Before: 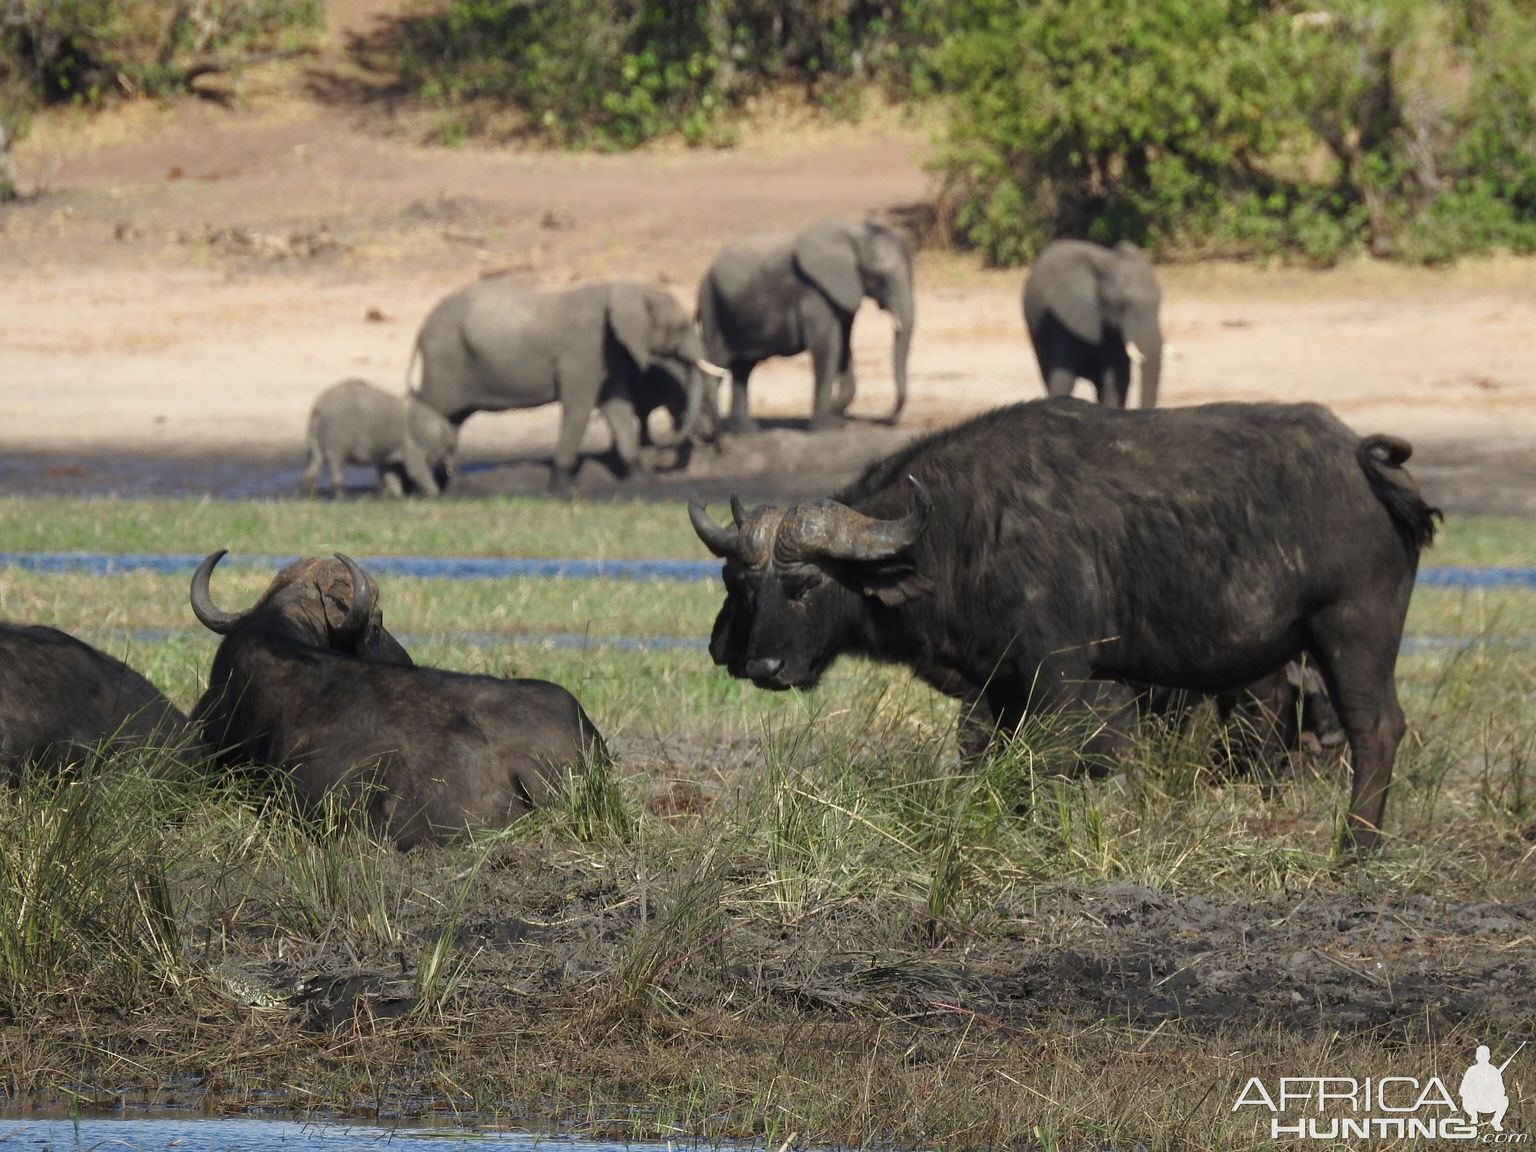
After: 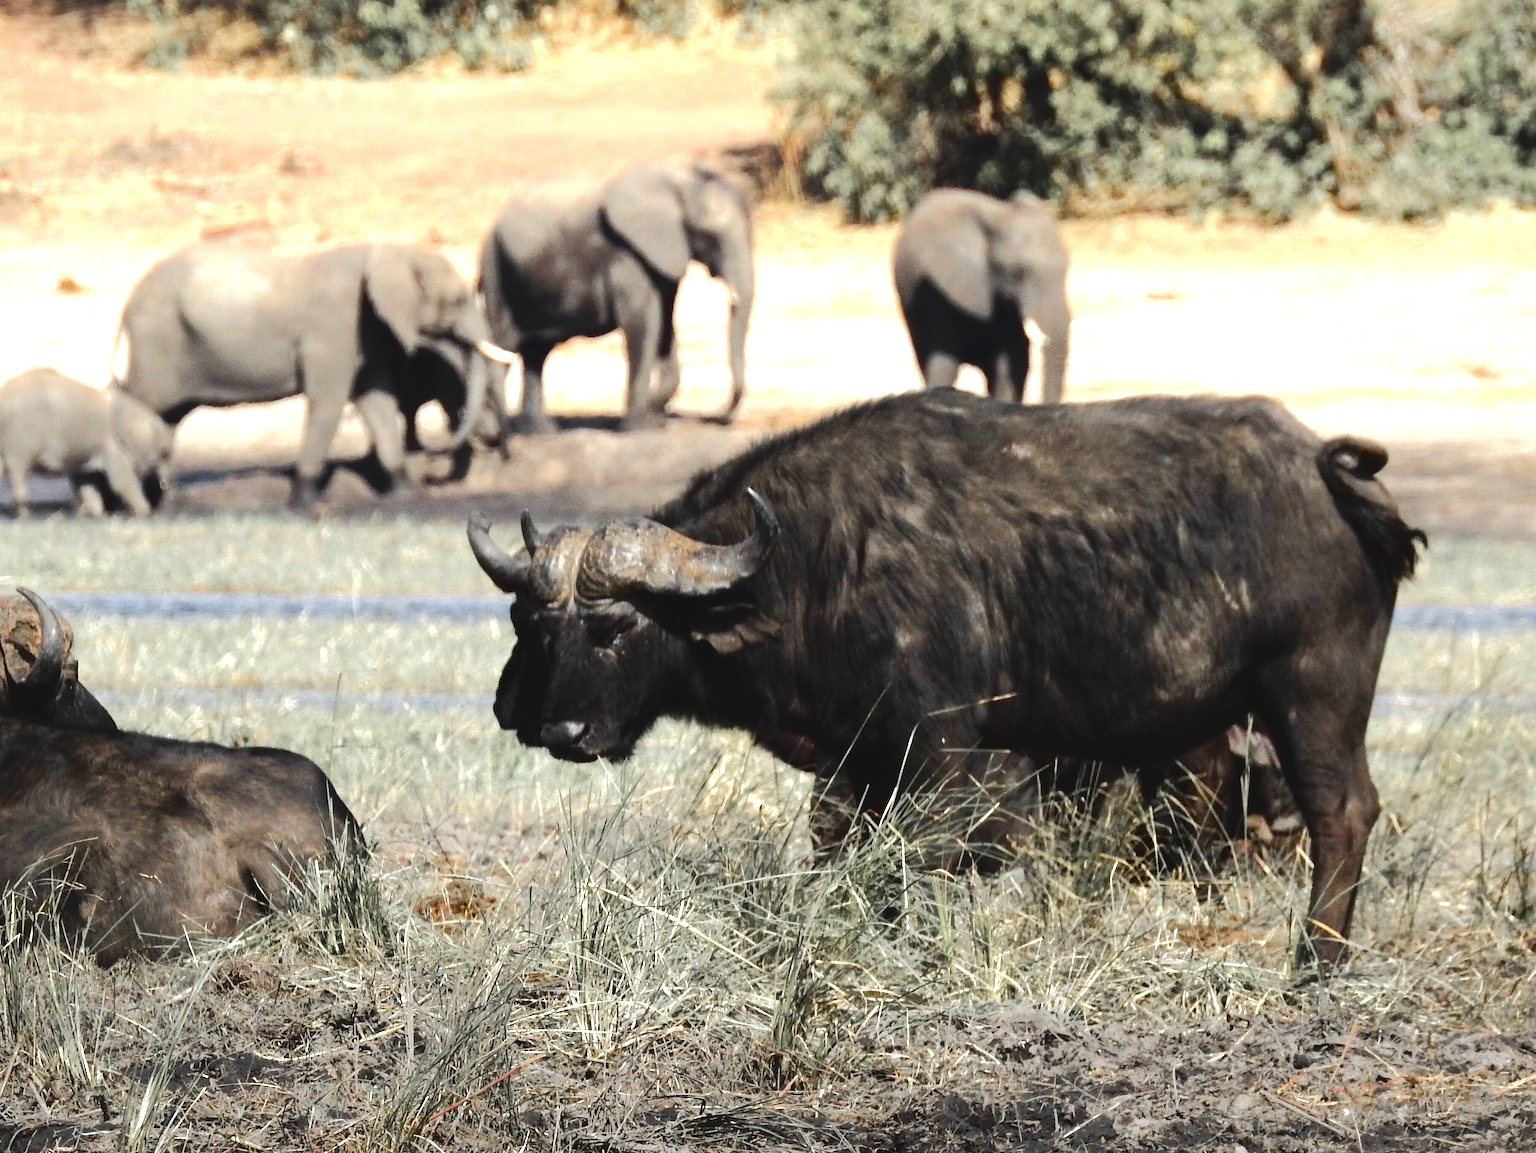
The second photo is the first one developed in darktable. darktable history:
color zones: curves: ch1 [(0, 0.638) (0.193, 0.442) (0.286, 0.15) (0.429, 0.14) (0.571, 0.142) (0.714, 0.154) (0.857, 0.175) (1, 0.638)]
crop and rotate: left 20.927%, top 7.974%, right 0.451%, bottom 13.311%
exposure: exposure 0.271 EV, compensate highlight preservation false
tone curve: curves: ch0 [(0, 0) (0.003, 0.058) (0.011, 0.059) (0.025, 0.061) (0.044, 0.067) (0.069, 0.084) (0.1, 0.102) (0.136, 0.124) (0.177, 0.171) (0.224, 0.246) (0.277, 0.324) (0.335, 0.411) (0.399, 0.509) (0.468, 0.605) (0.543, 0.688) (0.623, 0.738) (0.709, 0.798) (0.801, 0.852) (0.898, 0.911) (1, 1)], color space Lab, independent channels, preserve colors none
color balance rgb: perceptual saturation grading › global saturation 20%, perceptual saturation grading › highlights -25.812%, perceptual saturation grading › shadows 49.379%, perceptual brilliance grading › global brilliance 21.934%, perceptual brilliance grading › shadows -34.439%, global vibrance 35.531%, contrast 10.421%
